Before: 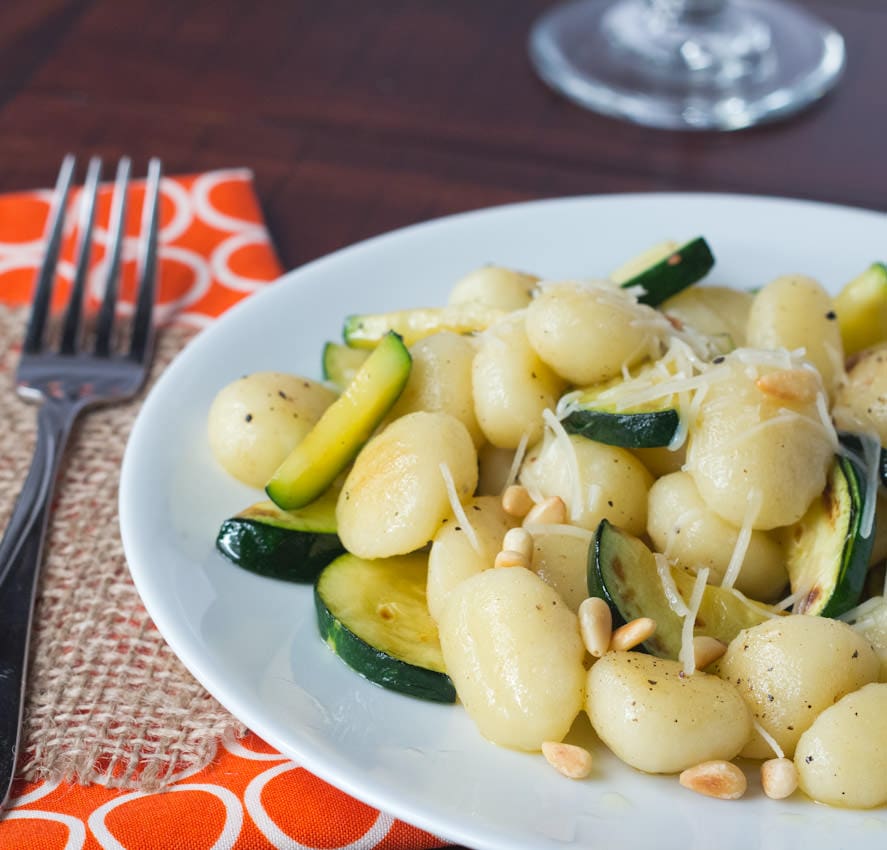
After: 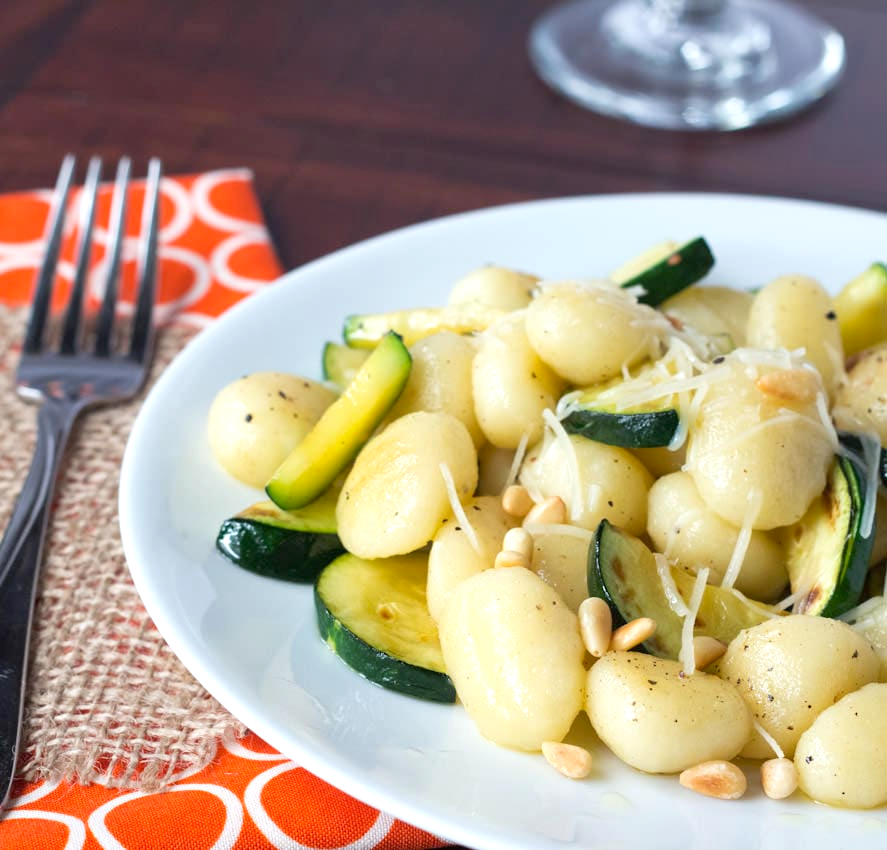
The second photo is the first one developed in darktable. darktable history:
exposure: black level correction 0.003, exposure 0.389 EV, compensate exposure bias true, compensate highlight preservation false
